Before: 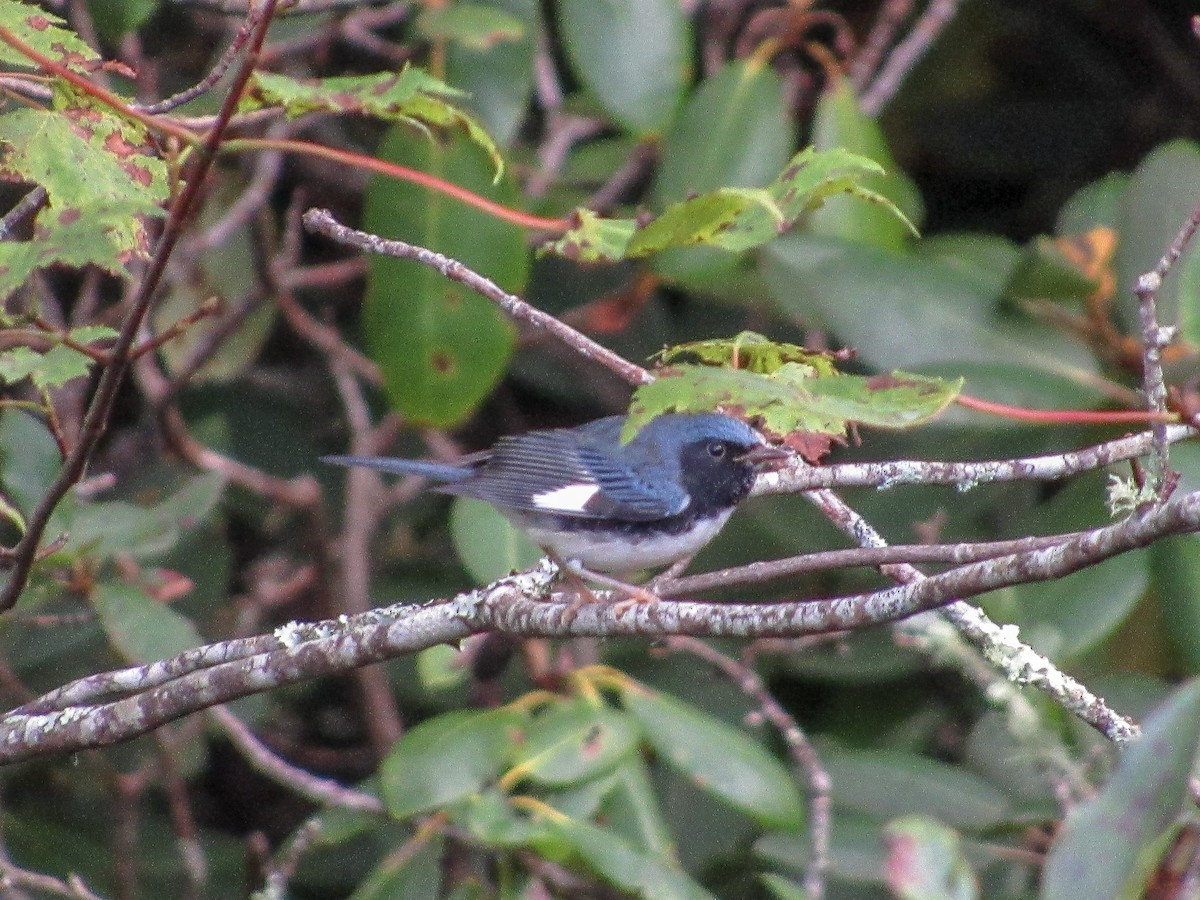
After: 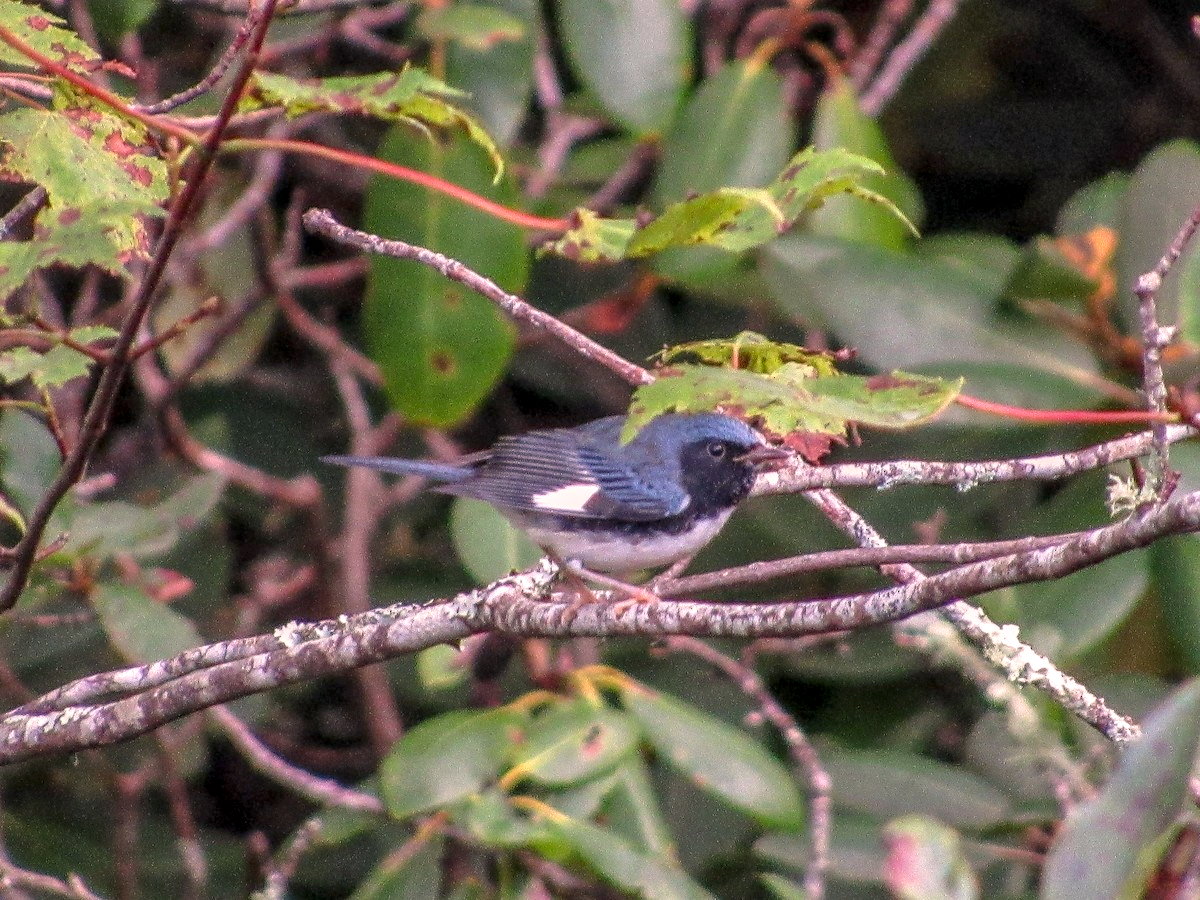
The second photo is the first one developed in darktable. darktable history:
color correction: highlights a* 12.32, highlights b* 5.37
local contrast: detail 130%
